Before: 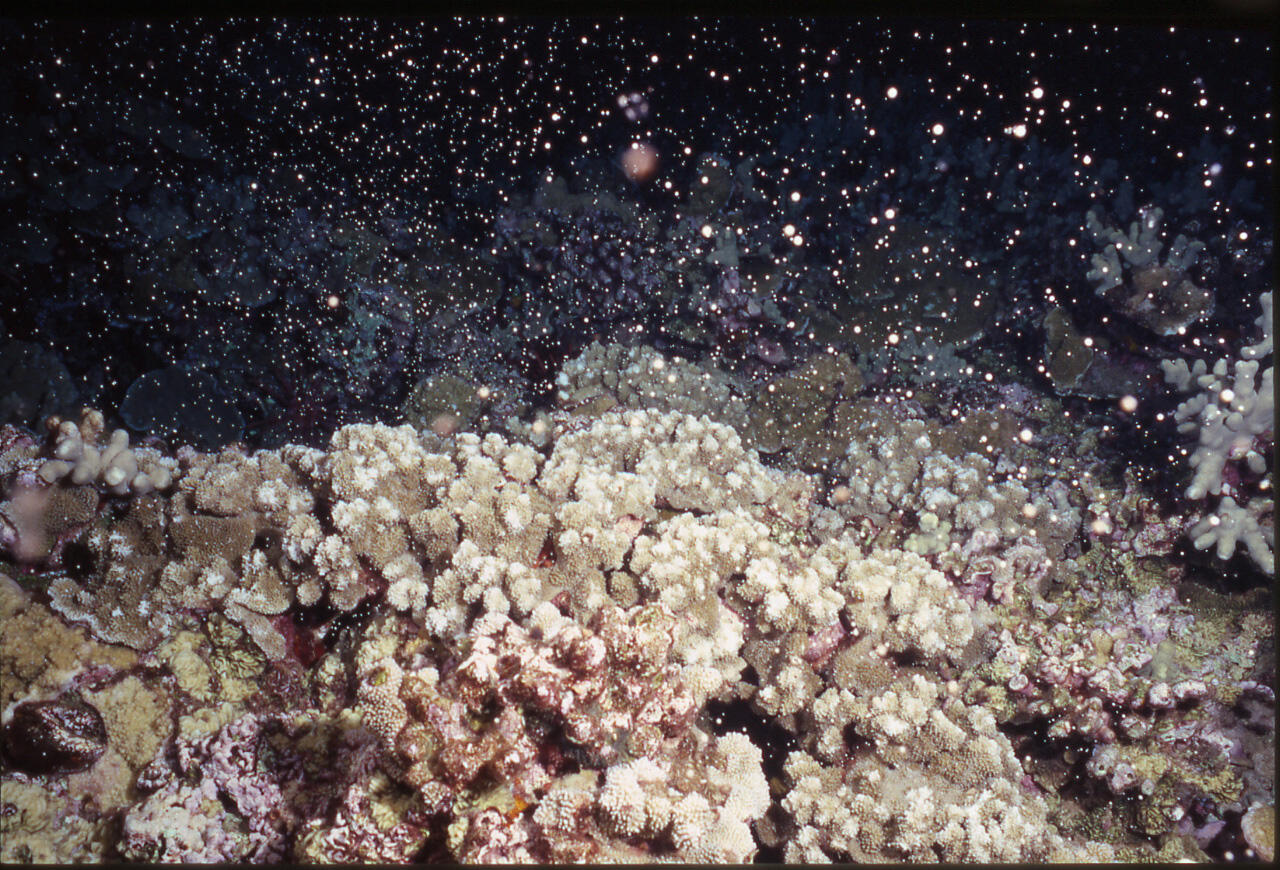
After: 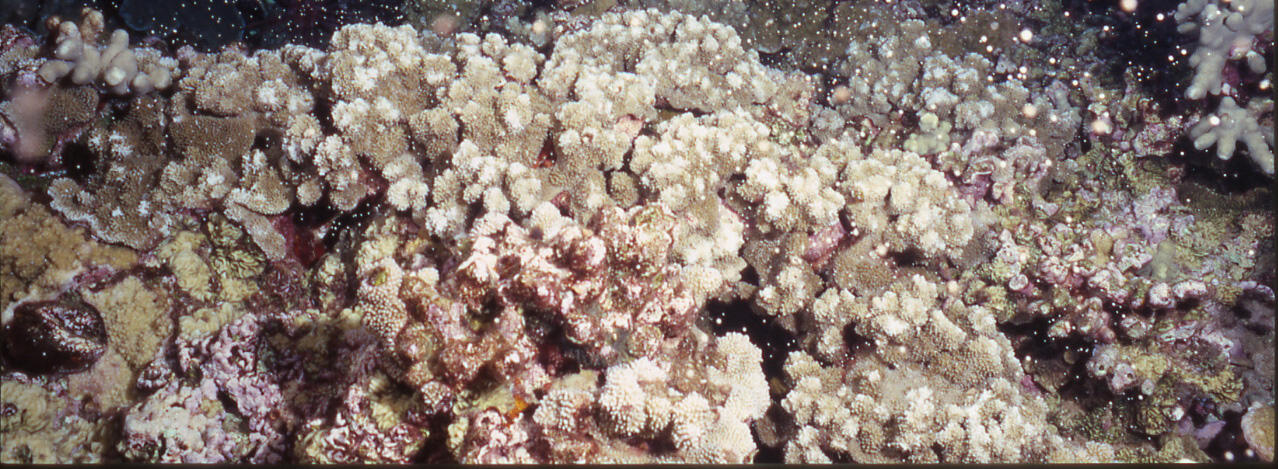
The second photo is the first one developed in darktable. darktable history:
crop and rotate: top 46.013%, right 0.1%
